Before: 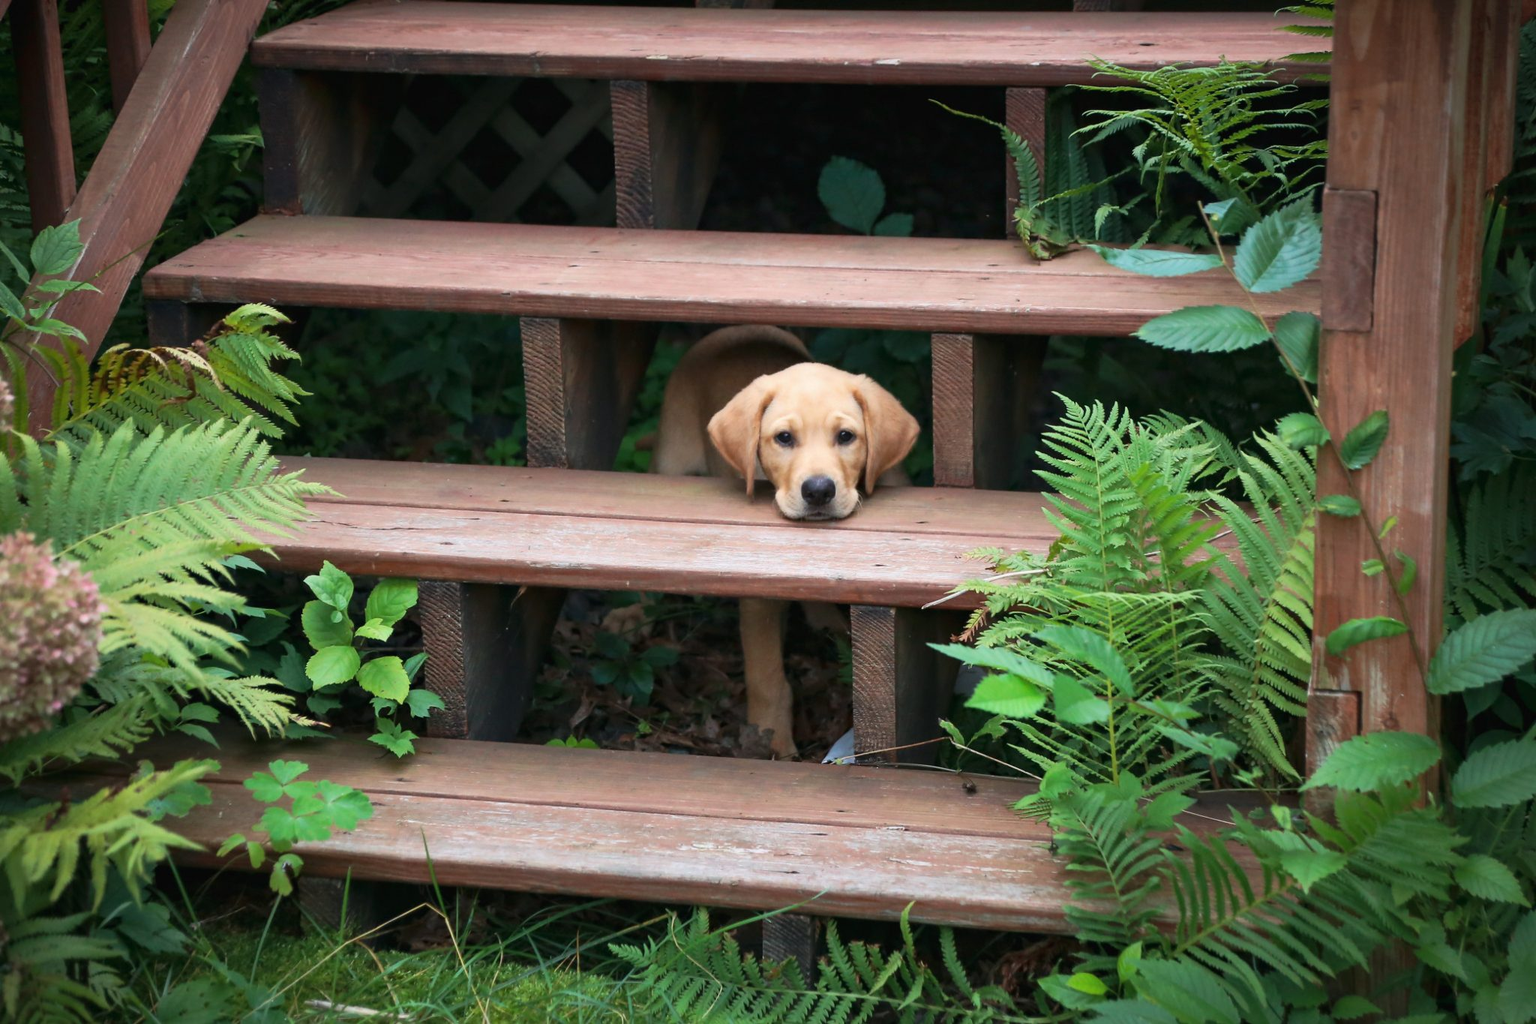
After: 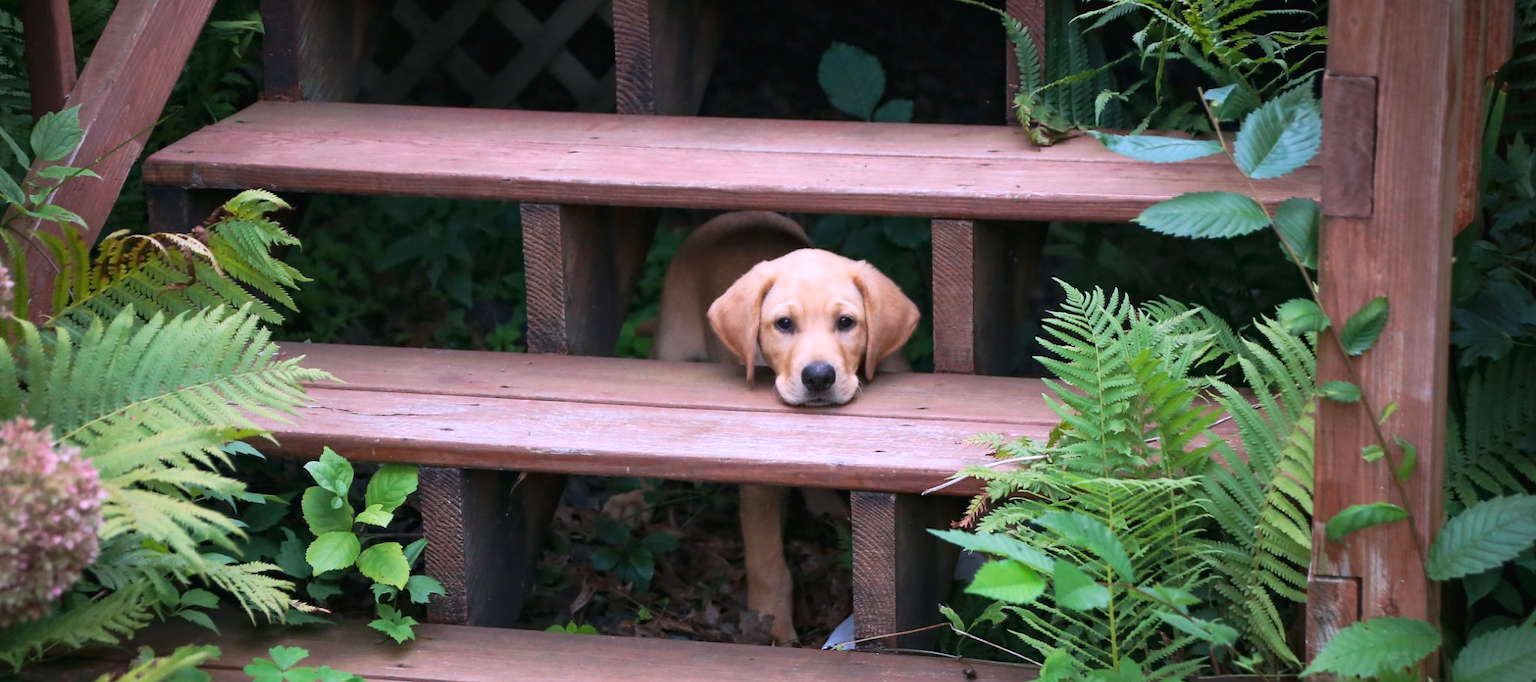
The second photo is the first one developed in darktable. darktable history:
white balance: red 1.042, blue 1.17
tone equalizer: on, module defaults
crop: top 11.166%, bottom 22.168%
